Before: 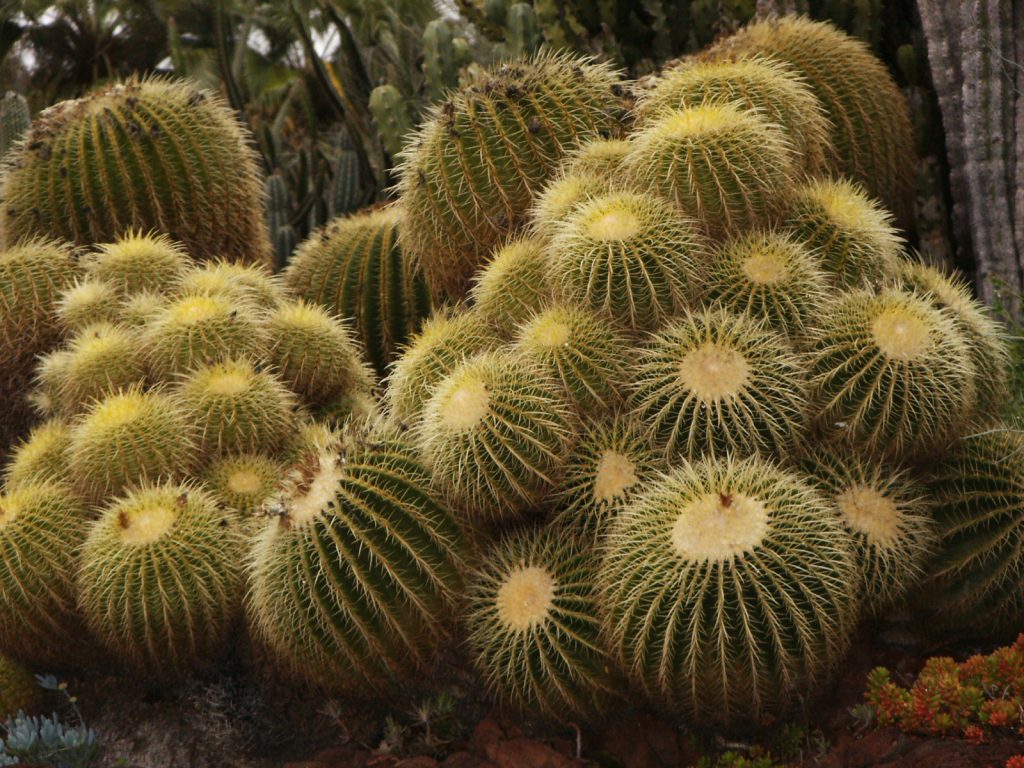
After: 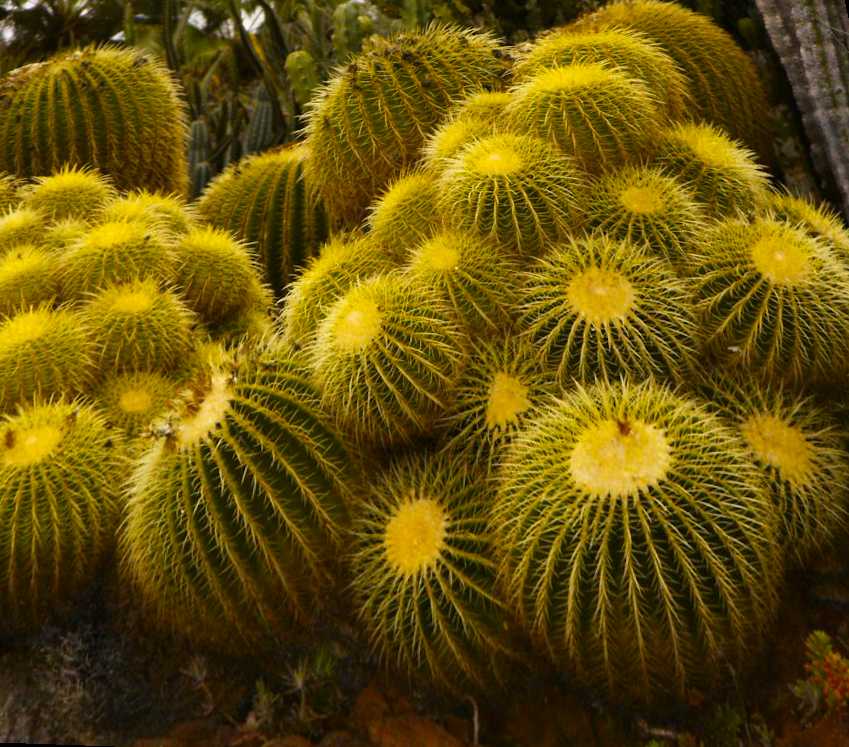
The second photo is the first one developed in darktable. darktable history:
rotate and perspective: rotation 0.72°, lens shift (vertical) -0.352, lens shift (horizontal) -0.051, crop left 0.152, crop right 0.859, crop top 0.019, crop bottom 0.964
color contrast: green-magenta contrast 1.12, blue-yellow contrast 1.95, unbound 0
filmic rgb: black relative exposure -16 EV, white relative exposure 2.93 EV, hardness 10.04, color science v6 (2022)
exposure: exposure 0.207 EV, compensate highlight preservation false
